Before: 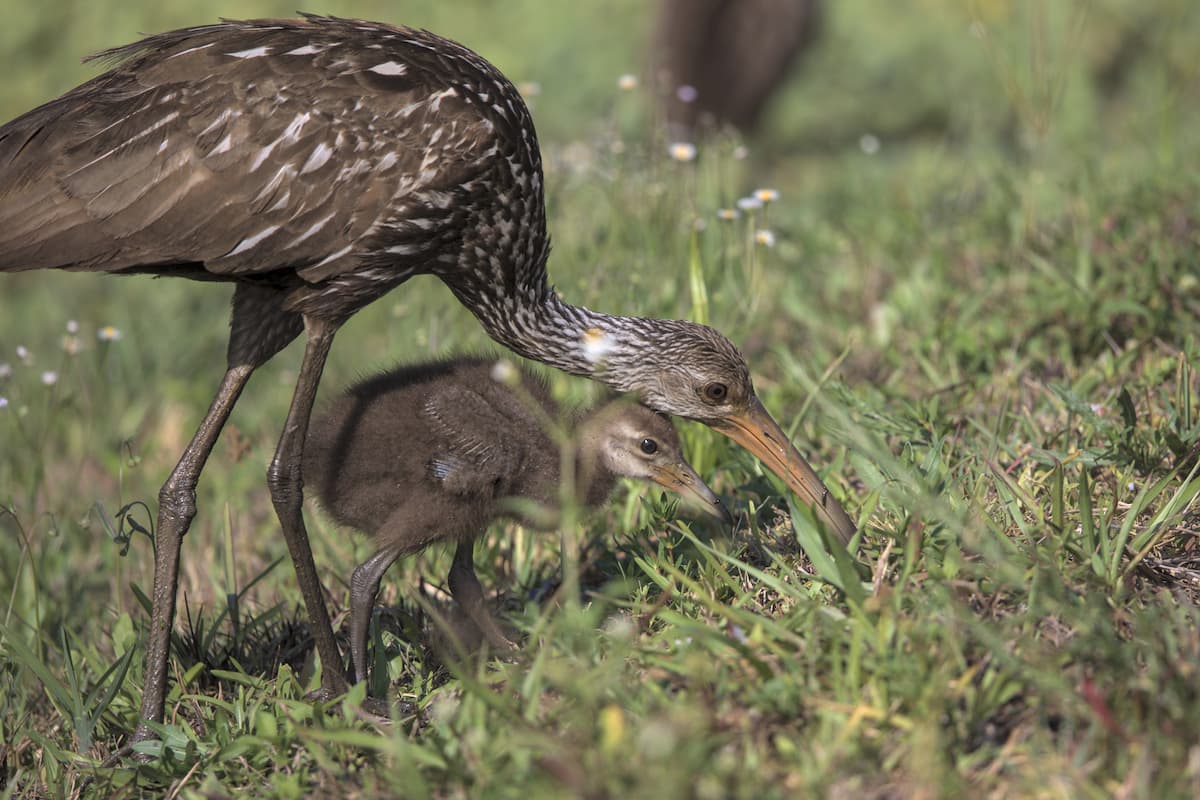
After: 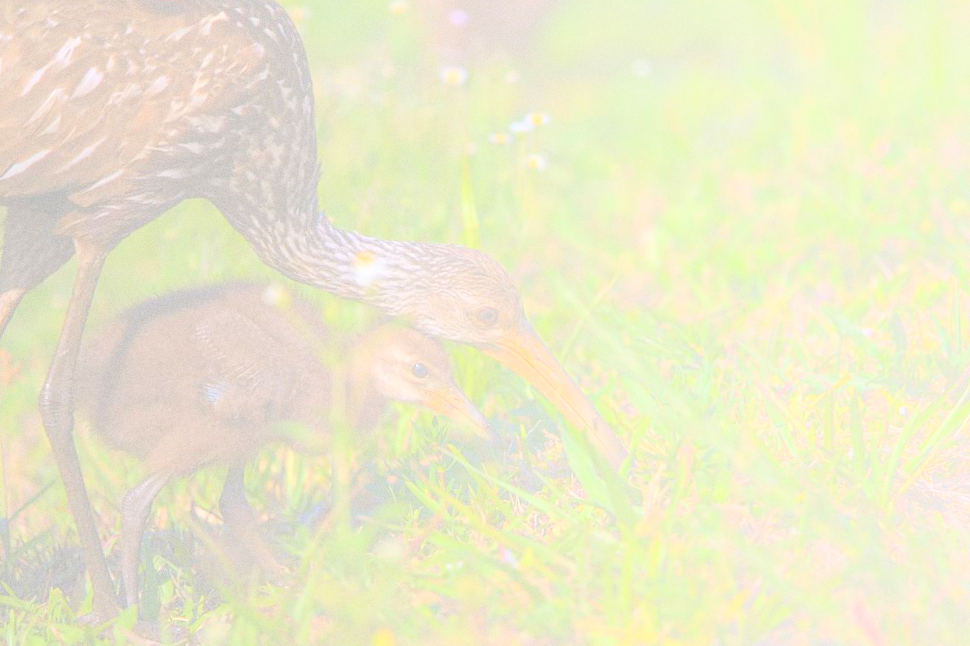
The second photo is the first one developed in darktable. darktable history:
bloom: size 85%, threshold 5%, strength 85%
crop: left 19.159%, top 9.58%, bottom 9.58%
grain: coarseness 0.09 ISO
